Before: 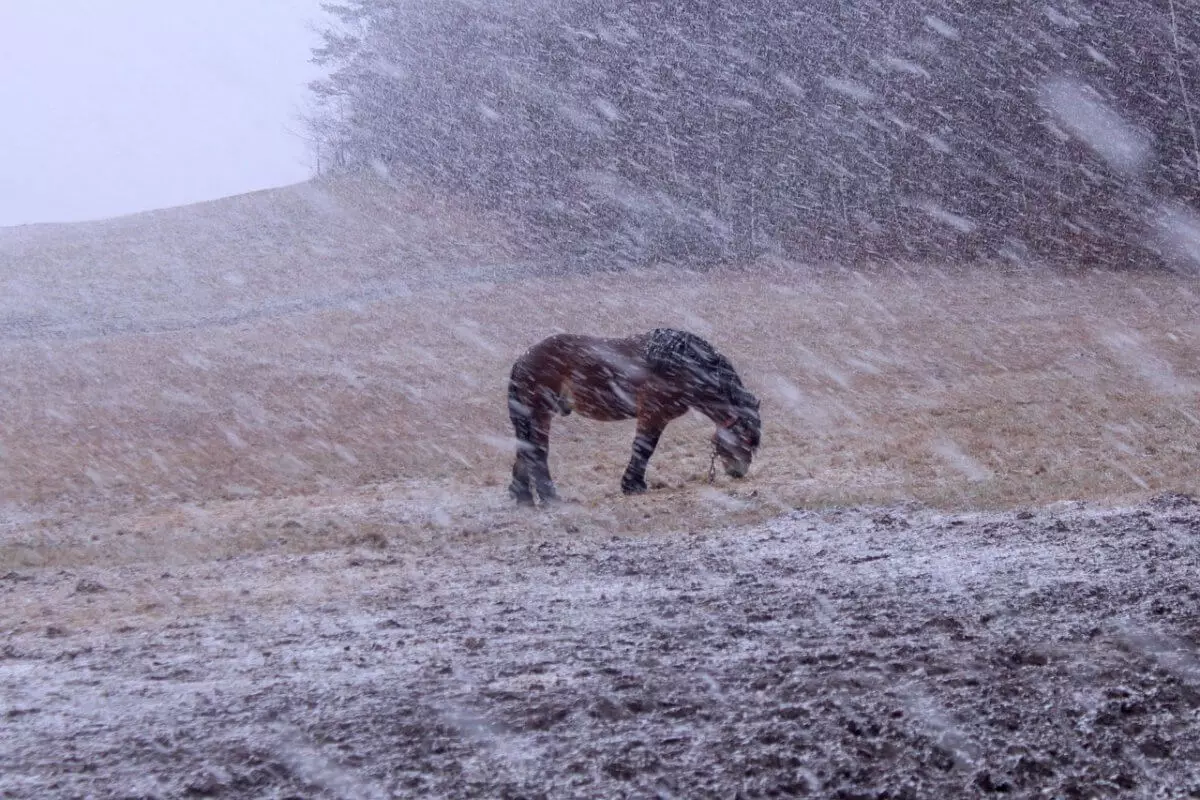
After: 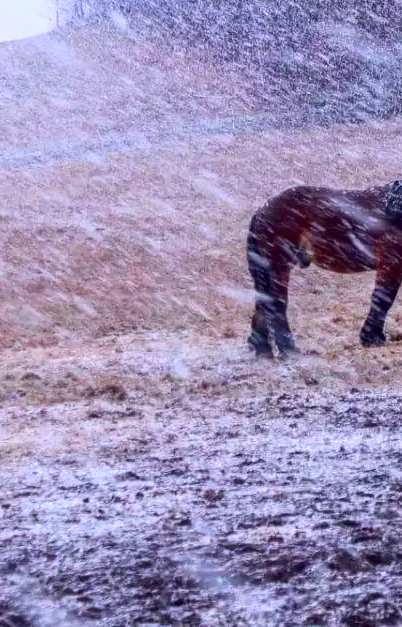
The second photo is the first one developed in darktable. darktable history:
crop and rotate: left 21.77%, top 18.528%, right 44.676%, bottom 2.997%
local contrast: on, module defaults
contrast brightness saturation: contrast 0.26, brightness 0.02, saturation 0.87
shadows and highlights: radius 331.84, shadows 53.55, highlights -100, compress 94.63%, highlights color adjustment 73.23%, soften with gaussian
